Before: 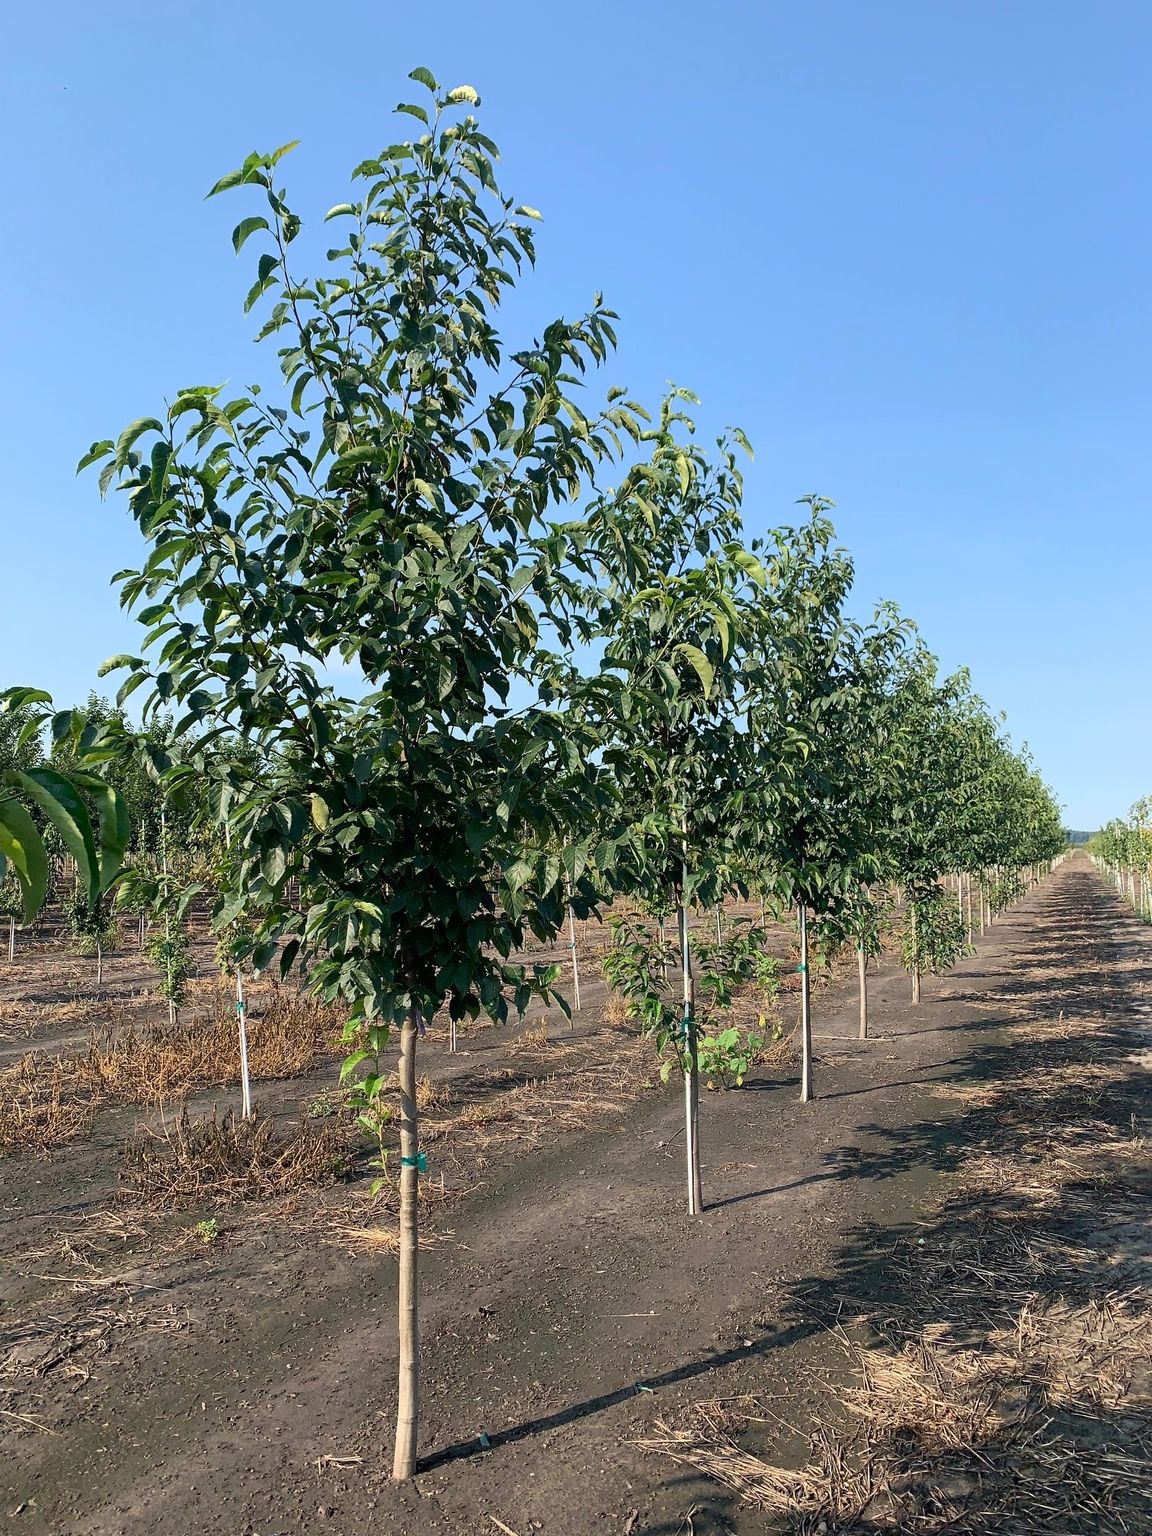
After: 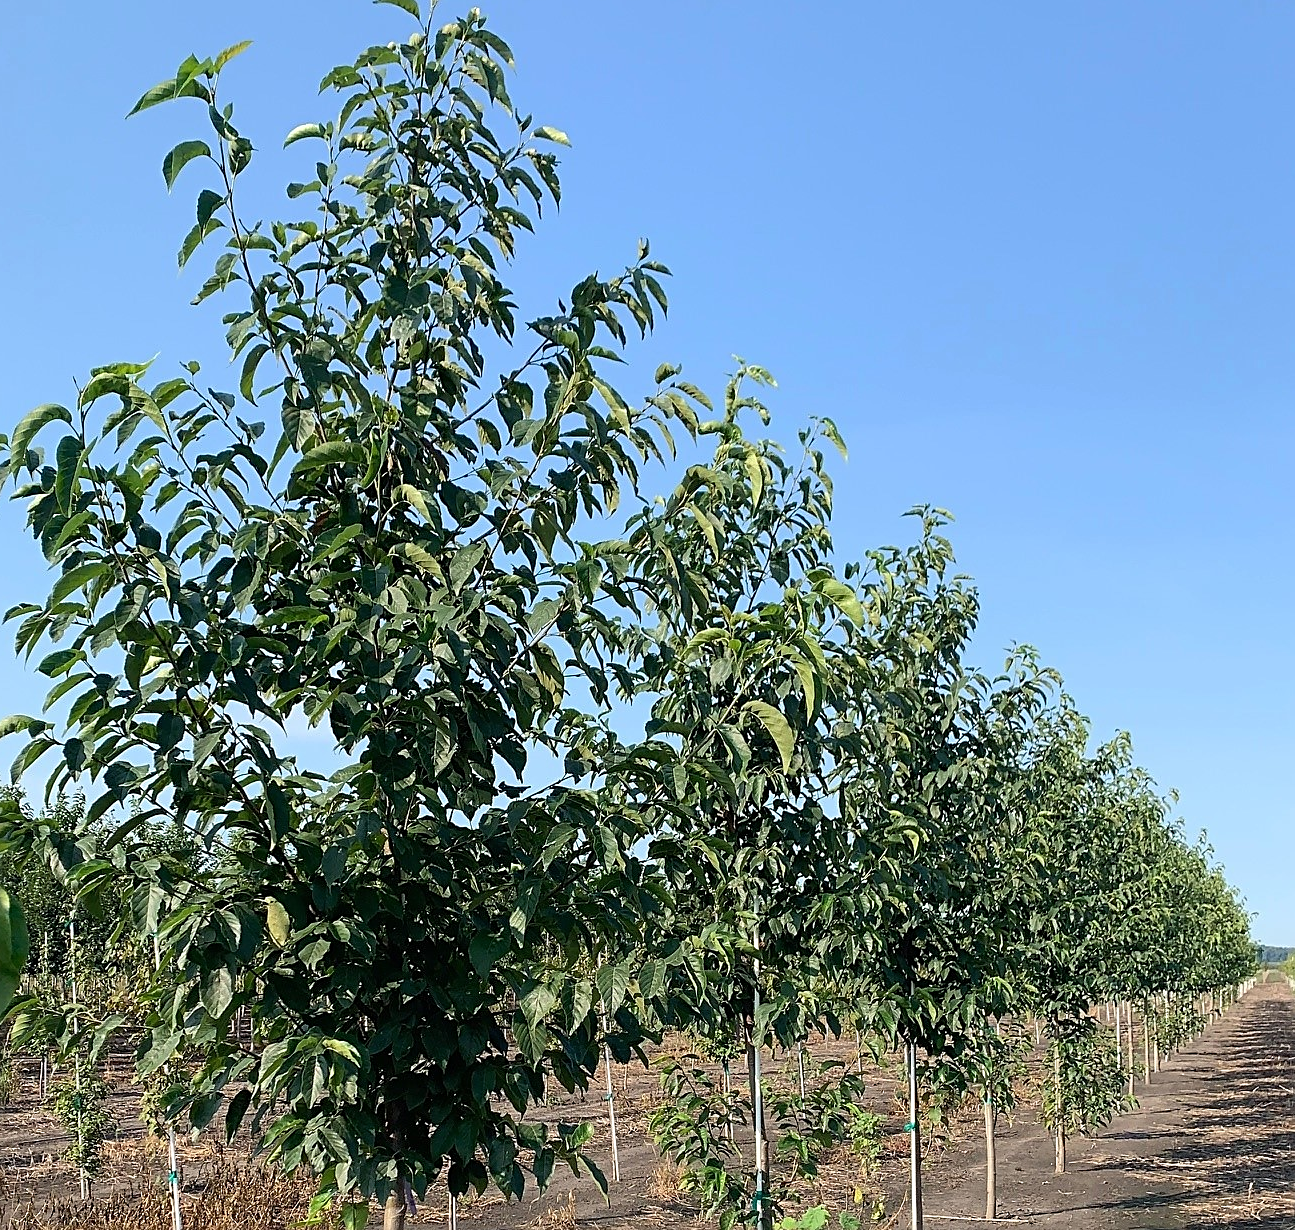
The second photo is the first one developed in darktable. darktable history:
sharpen: on, module defaults
crop and rotate: left 9.443%, top 7.17%, right 4.867%, bottom 31.803%
